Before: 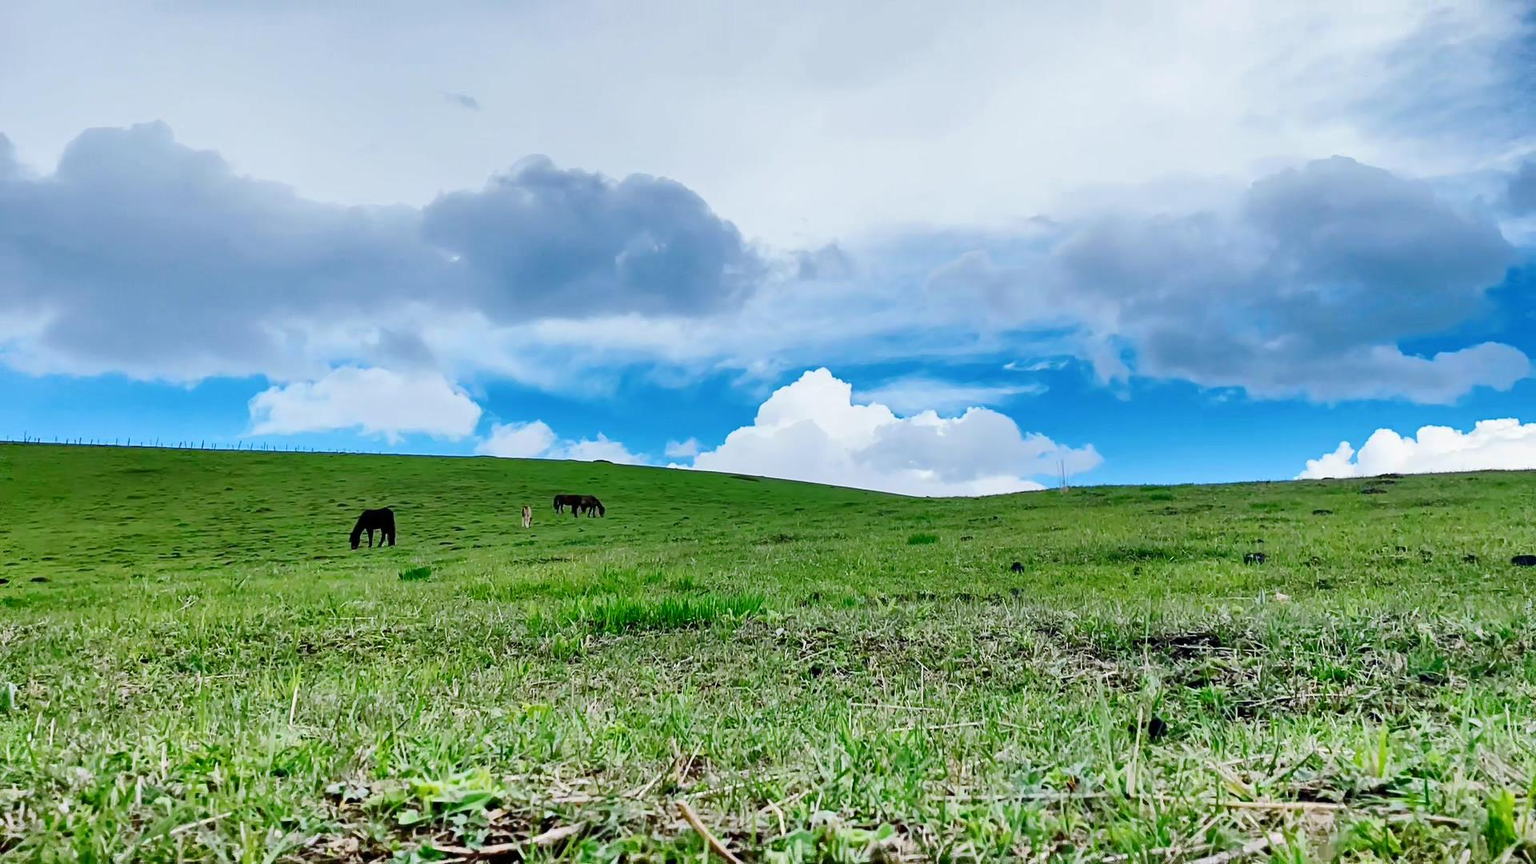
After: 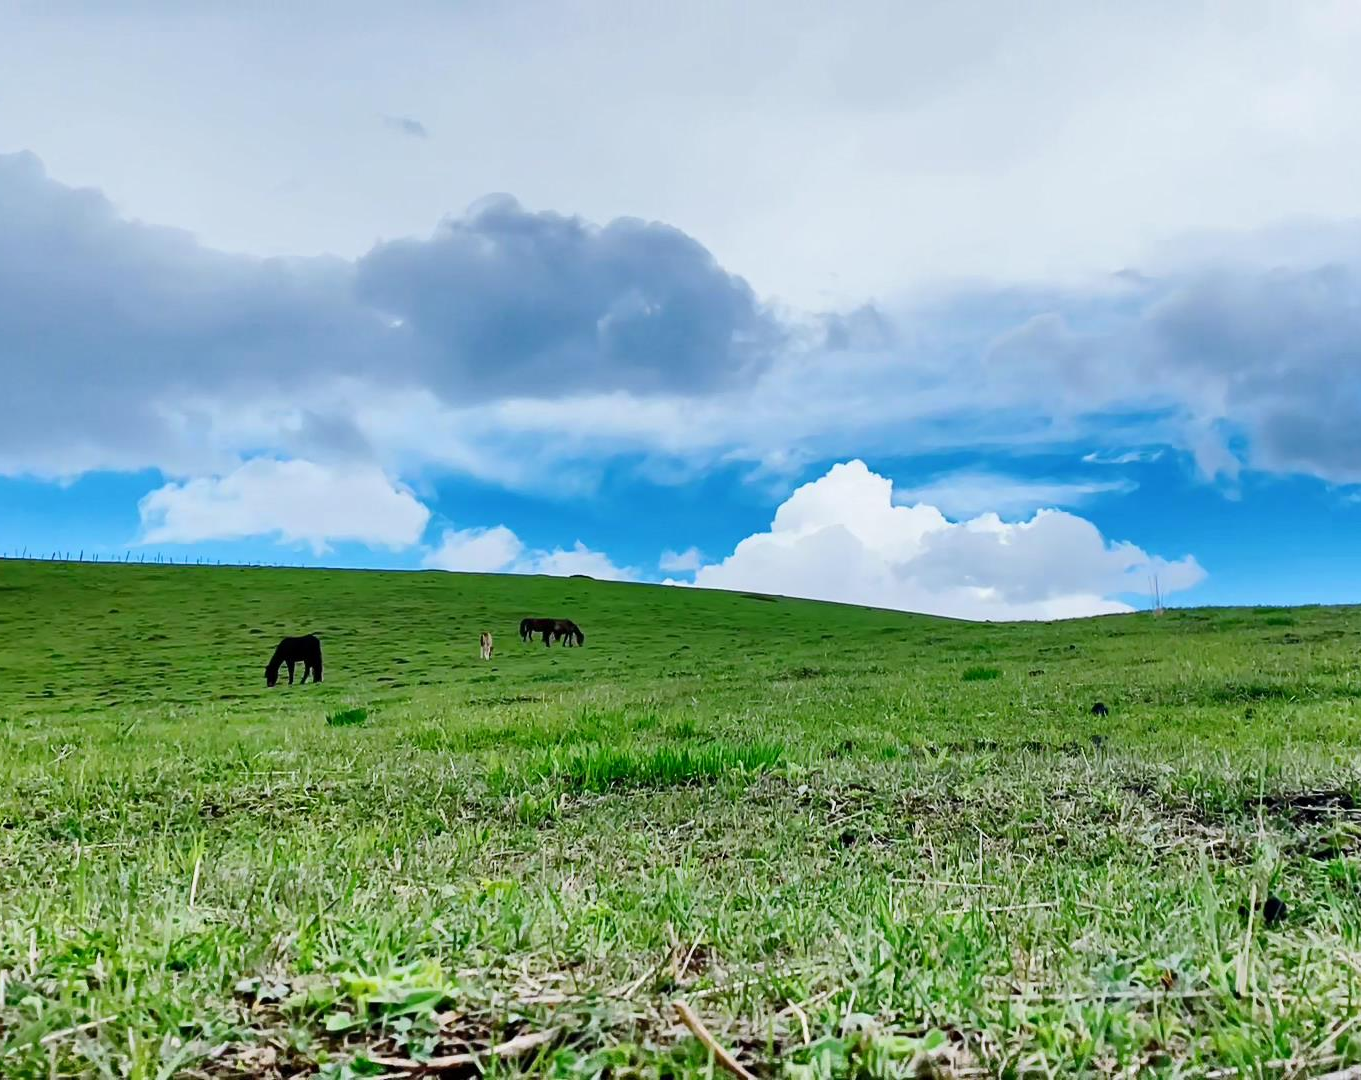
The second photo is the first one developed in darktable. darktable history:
crop and rotate: left 8.973%, right 20.109%
